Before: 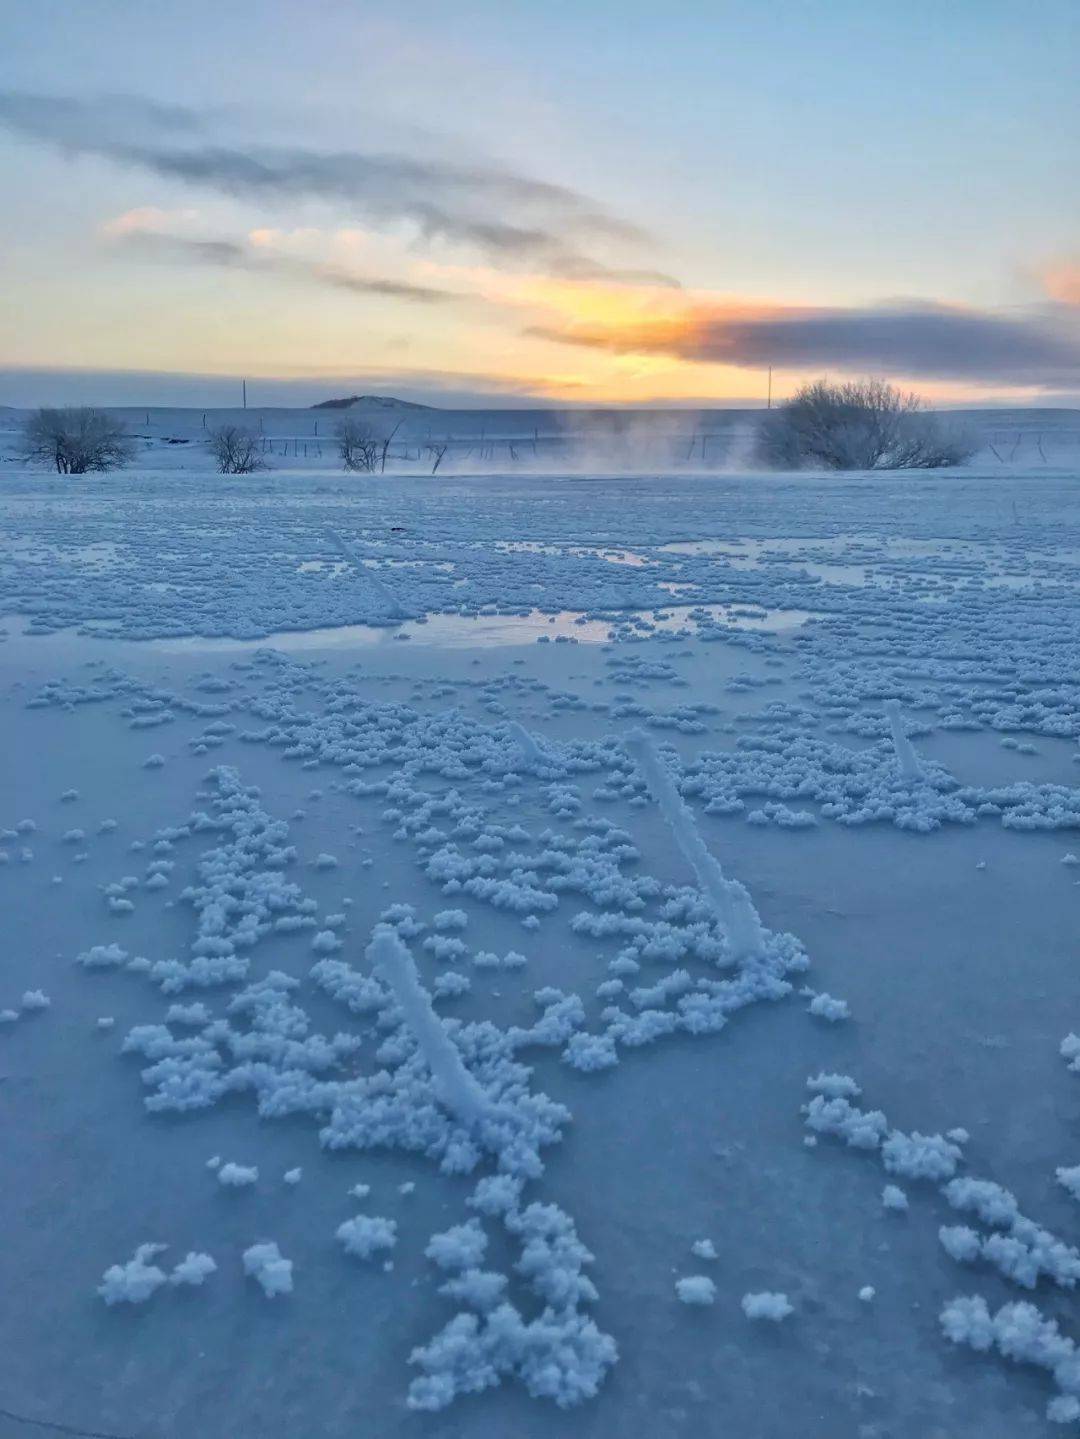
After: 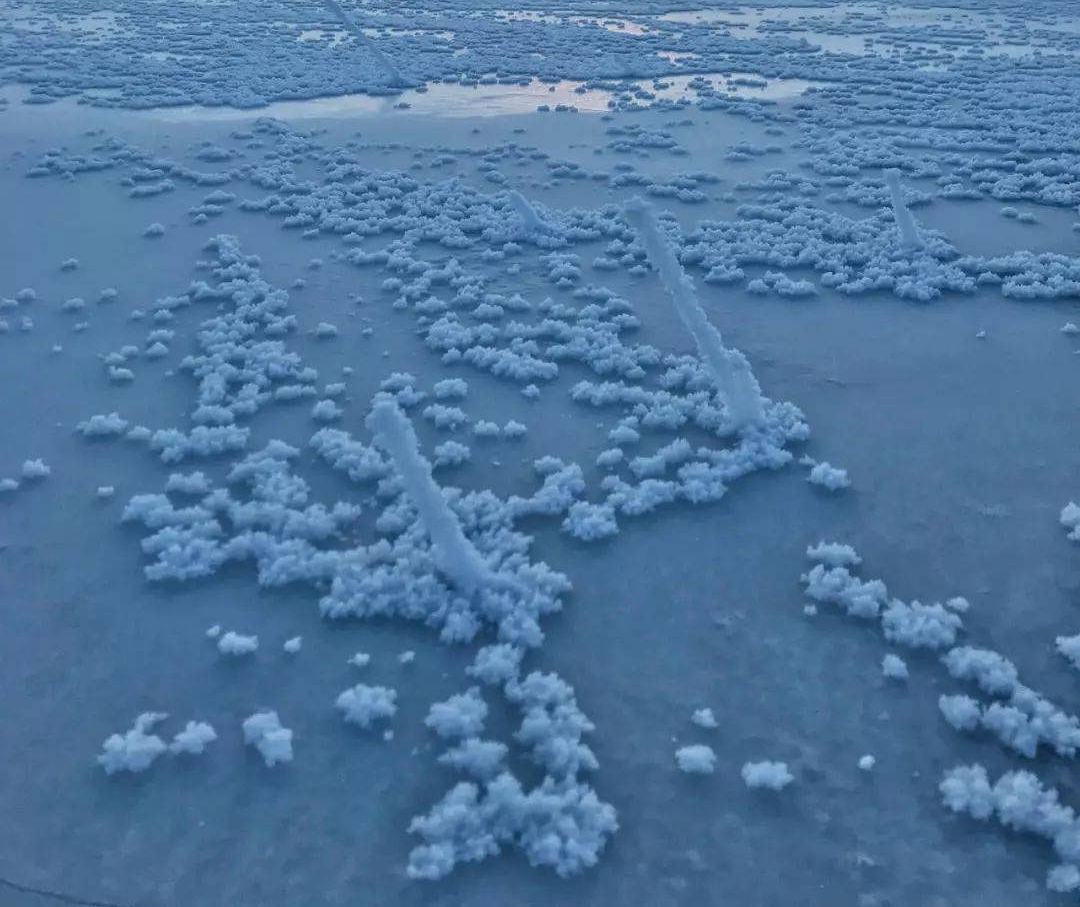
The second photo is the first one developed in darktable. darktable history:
crop and rotate: top 36.929%
local contrast: detail 130%
